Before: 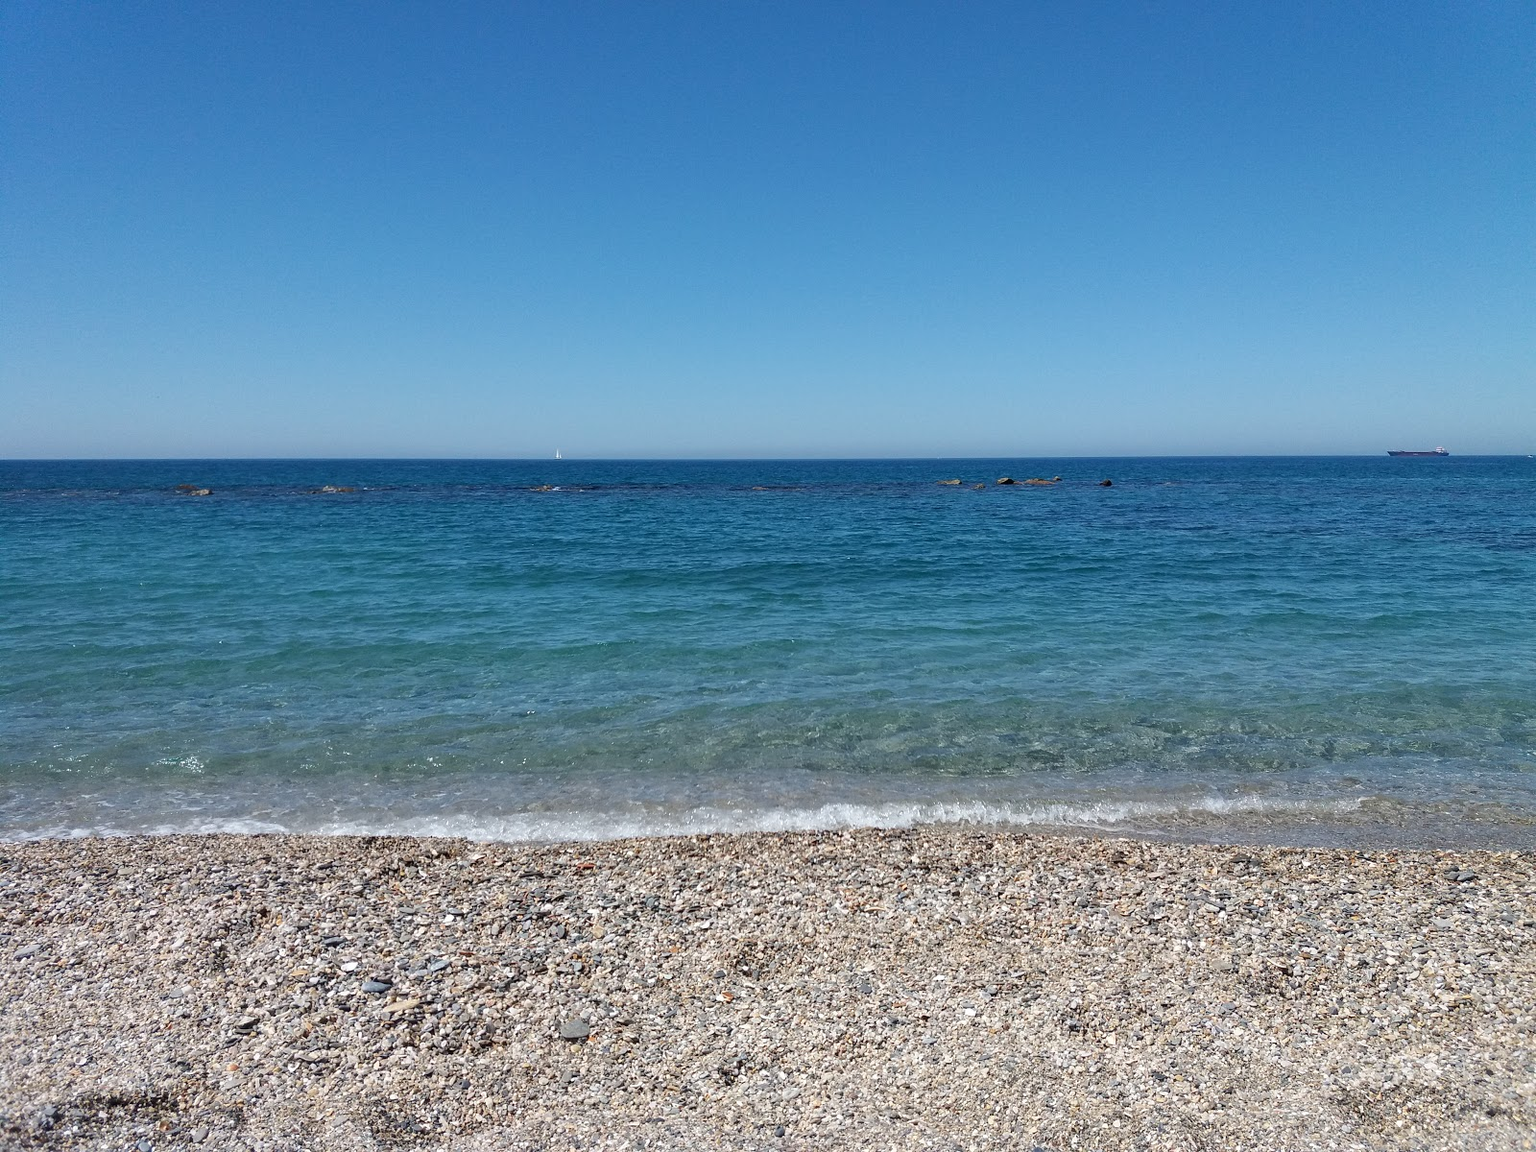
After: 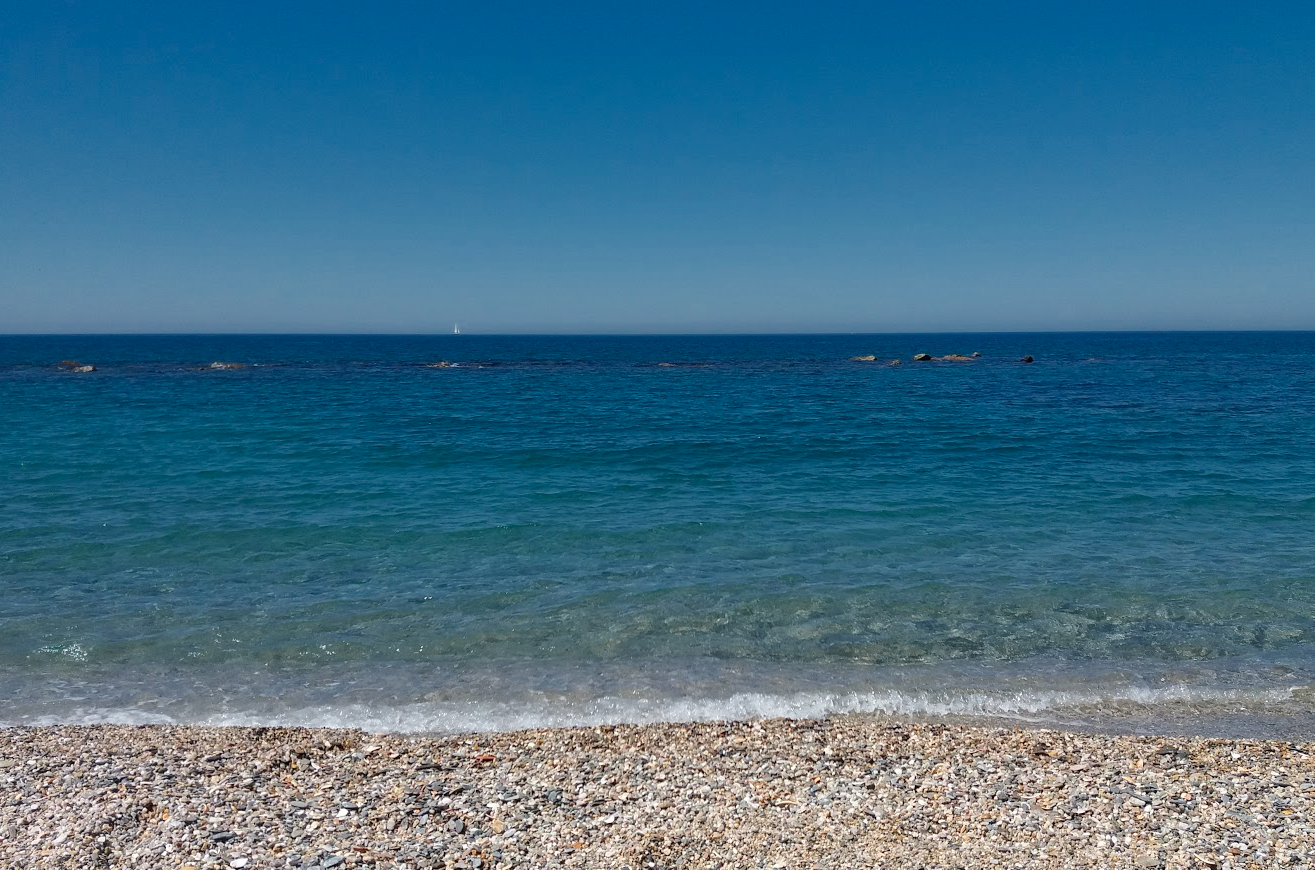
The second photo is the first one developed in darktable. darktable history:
crop: left 7.842%, top 12.039%, right 9.958%, bottom 15.419%
color zones: curves: ch0 [(0, 0.499) (0.143, 0.5) (0.286, 0.5) (0.429, 0.476) (0.571, 0.284) (0.714, 0.243) (0.857, 0.449) (1, 0.499)]; ch1 [(0, 0.532) (0.143, 0.645) (0.286, 0.696) (0.429, 0.211) (0.571, 0.504) (0.714, 0.493) (0.857, 0.495) (1, 0.532)]; ch2 [(0, 0.5) (0.143, 0.5) (0.286, 0.427) (0.429, 0.324) (0.571, 0.5) (0.714, 0.5) (0.857, 0.5) (1, 0.5)]
